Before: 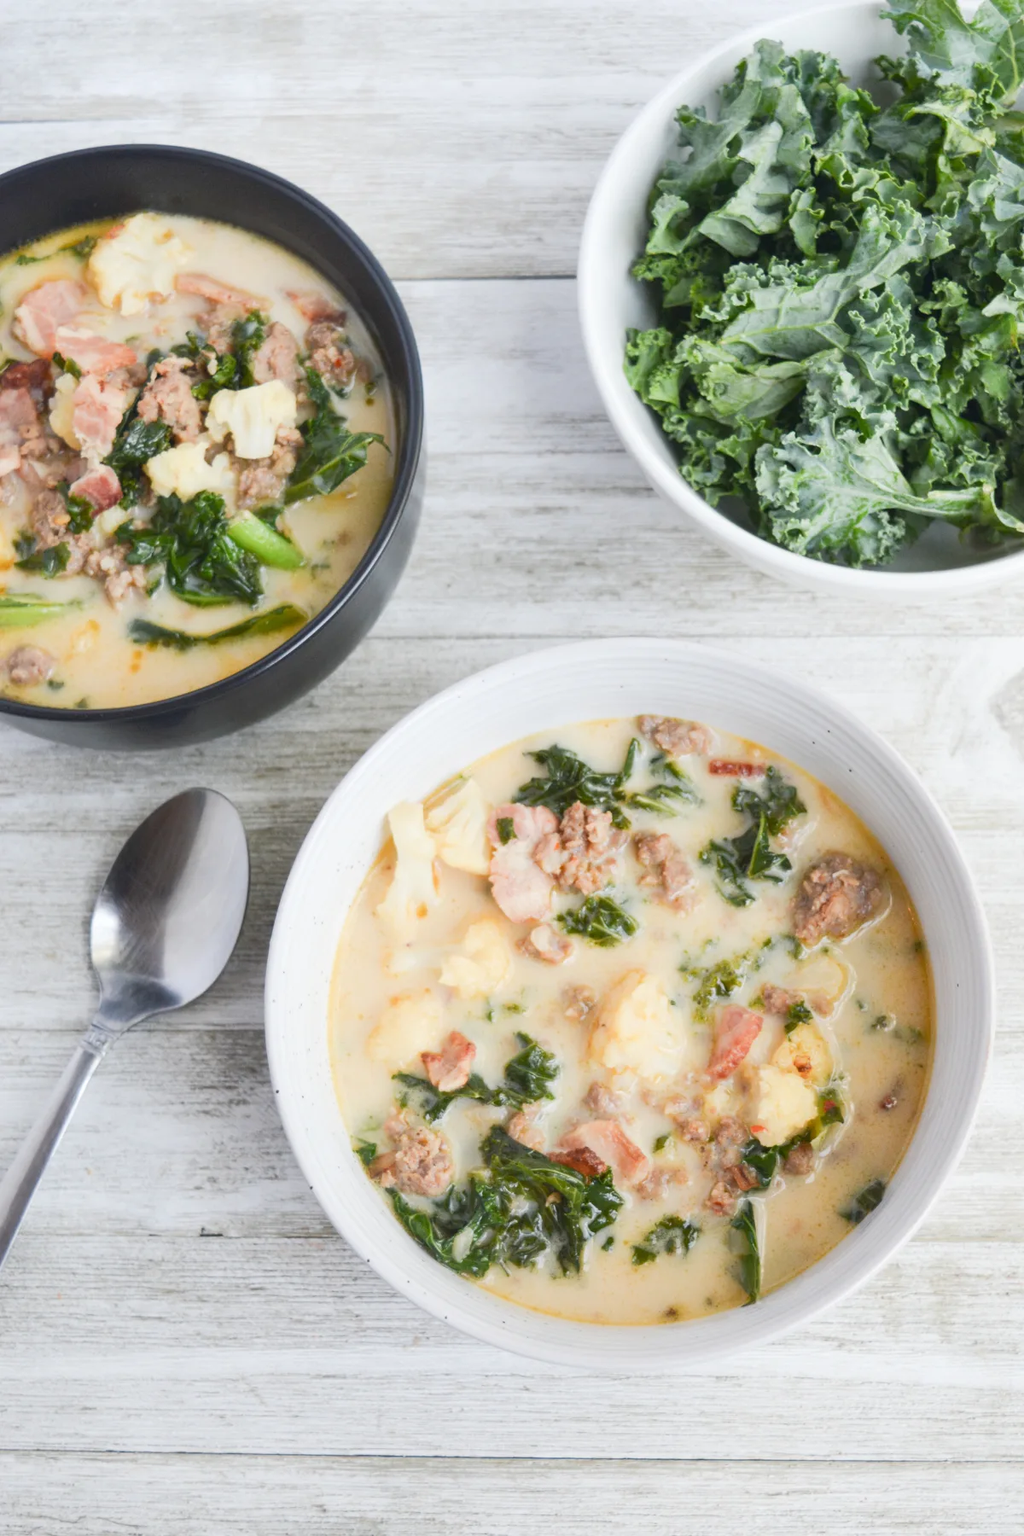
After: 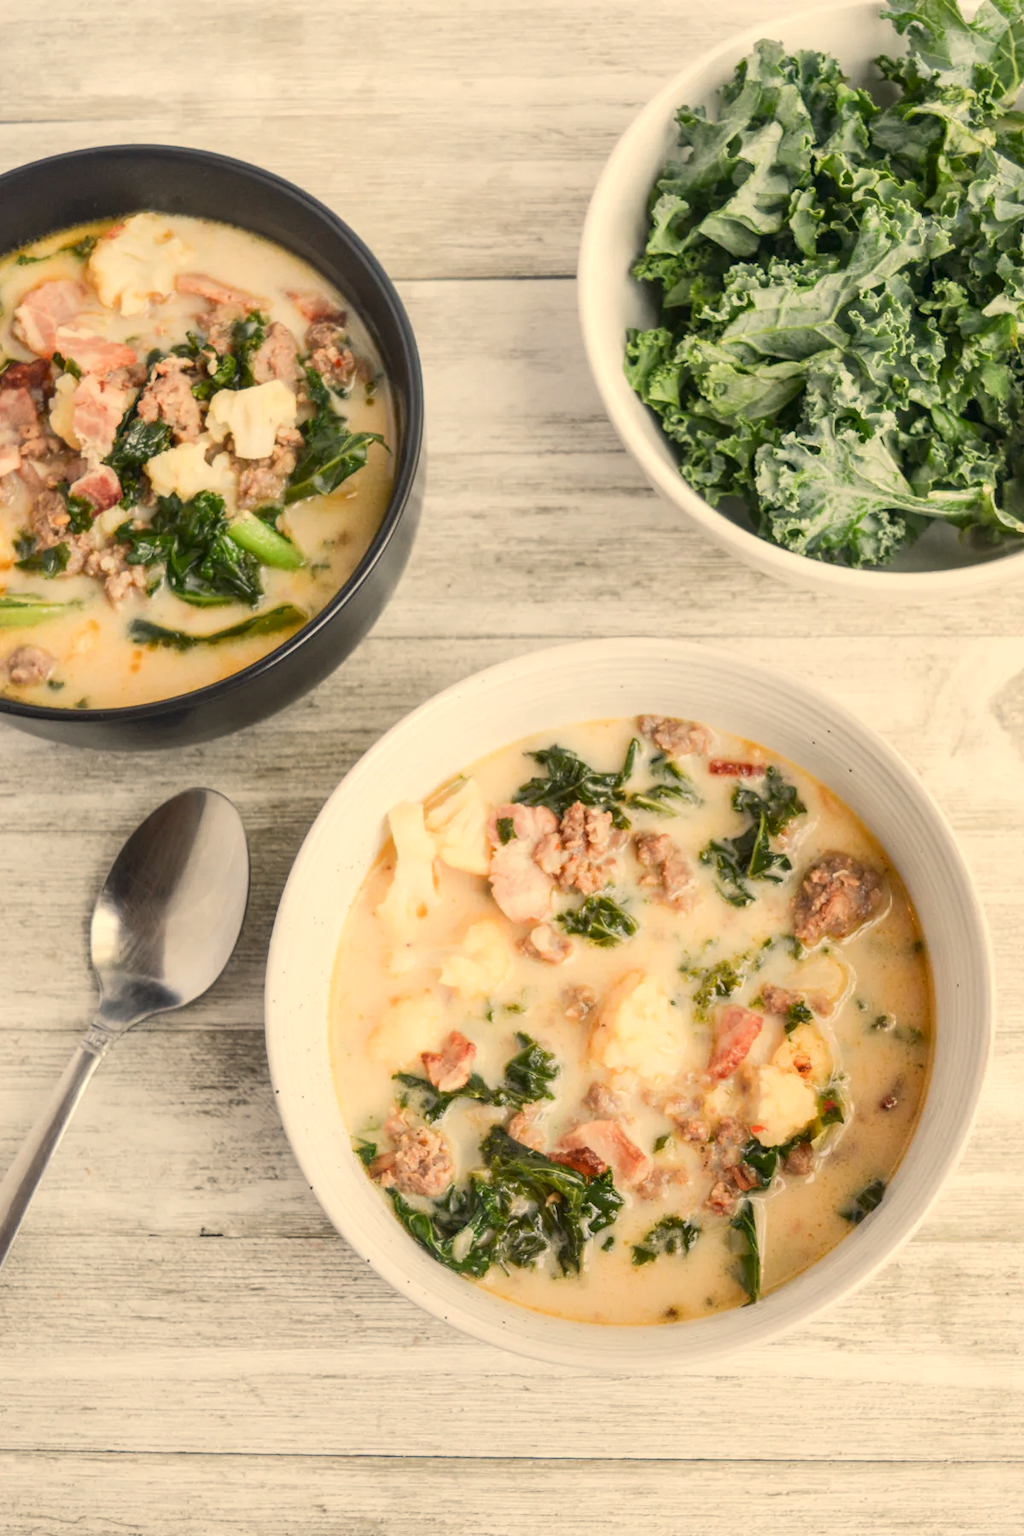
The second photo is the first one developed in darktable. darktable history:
local contrast: on, module defaults
white balance: red 1.123, blue 0.83
exposure: black level correction 0.002, exposure -0.1 EV, compensate highlight preservation false
